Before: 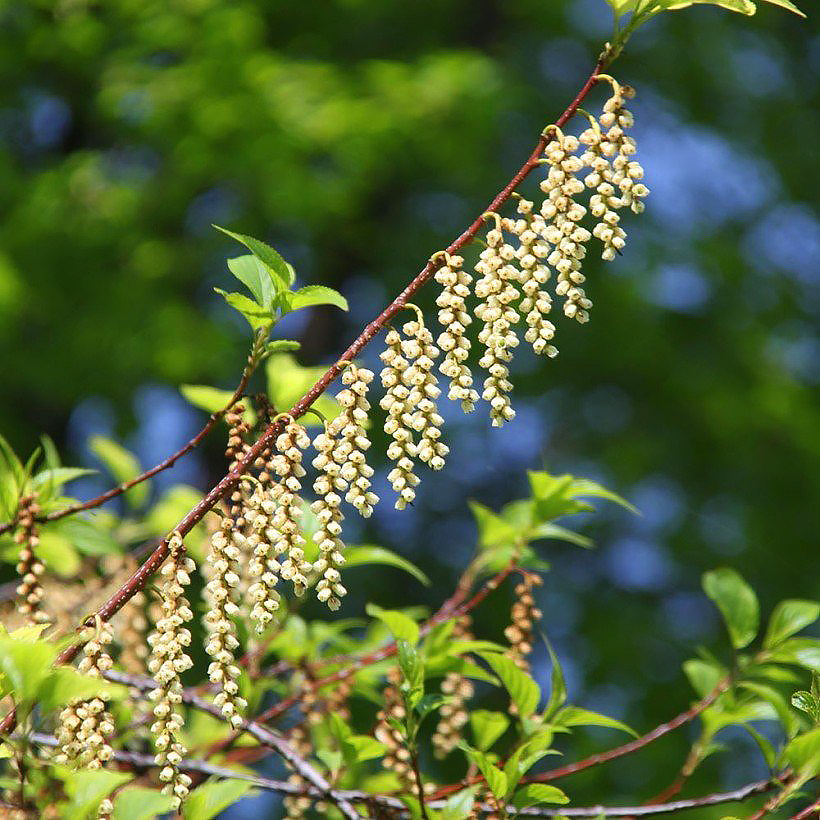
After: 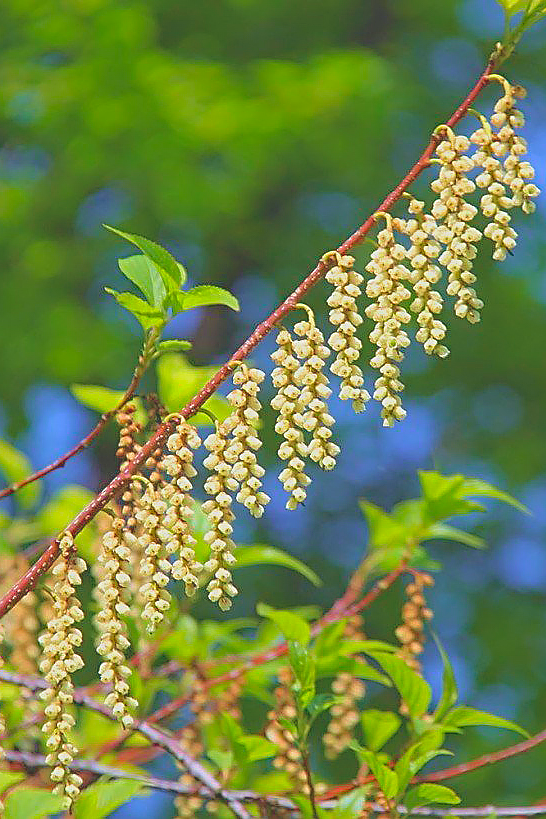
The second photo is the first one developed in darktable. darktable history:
crop and rotate: left 13.336%, right 19.962%
contrast brightness saturation: contrast -0.204, saturation 0.187
velvia: on, module defaults
sharpen: on, module defaults
tone curve: curves: ch0 [(0, 0) (0.004, 0.008) (0.077, 0.156) (0.169, 0.29) (0.774, 0.774) (1, 1)], color space Lab, independent channels, preserve colors none
haze removal: compatibility mode true, adaptive false
